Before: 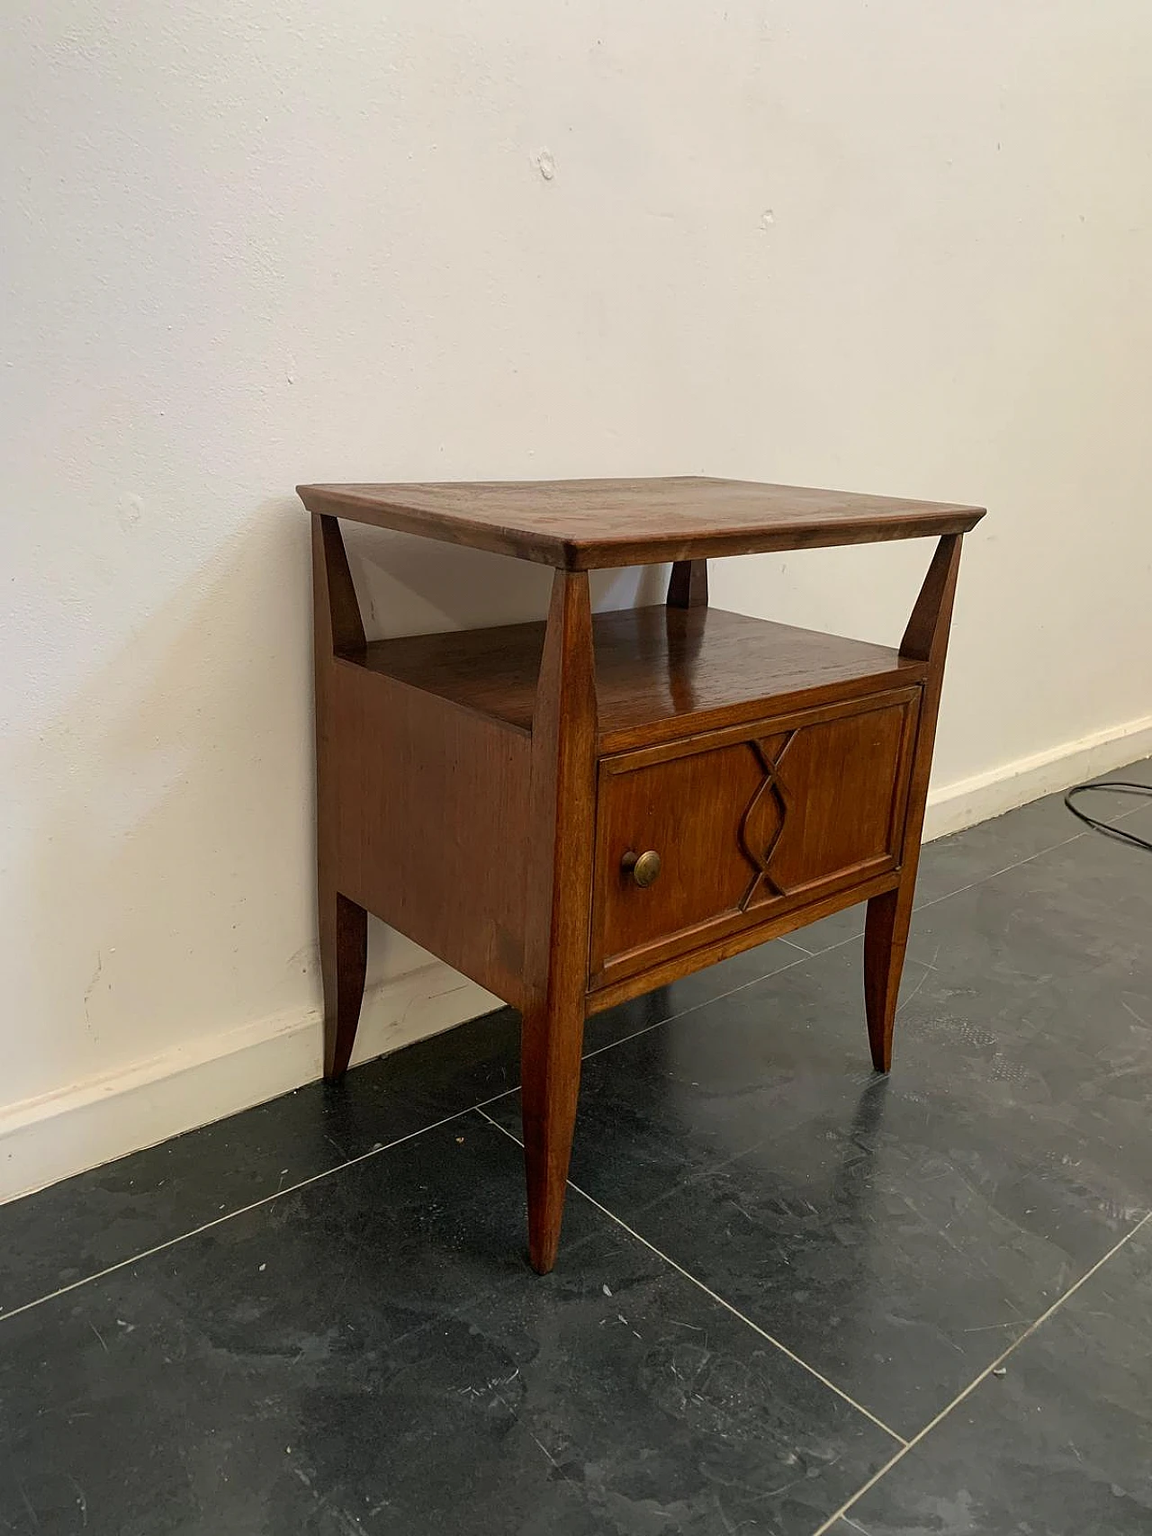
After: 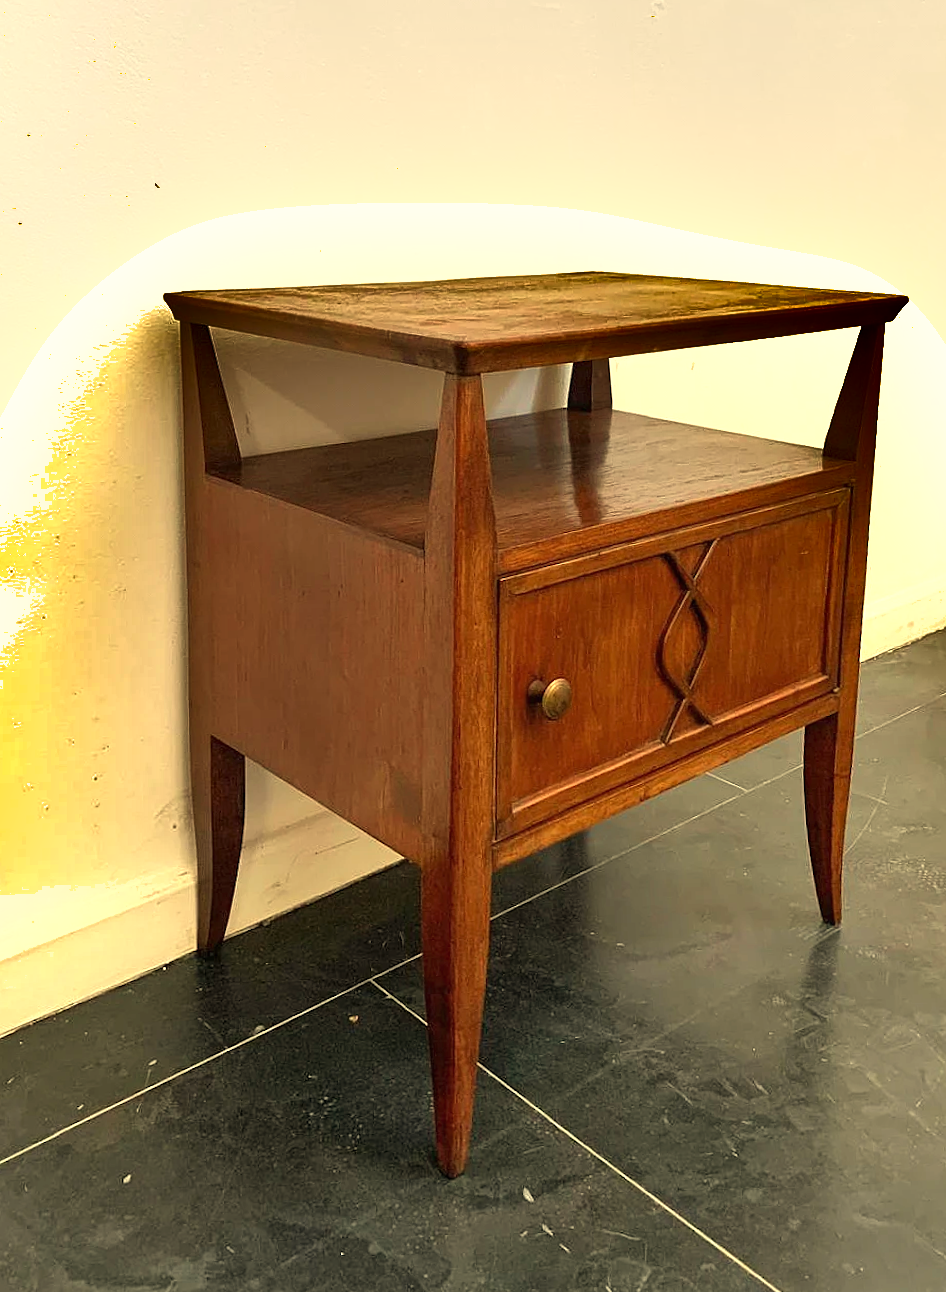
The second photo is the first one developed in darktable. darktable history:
rotate and perspective: rotation -1.68°, lens shift (vertical) -0.146, crop left 0.049, crop right 0.912, crop top 0.032, crop bottom 0.96
exposure: black level correction 0, exposure 0.95 EV, compensate exposure bias true, compensate highlight preservation false
crop and rotate: left 10.071%, top 10.071%, right 10.02%, bottom 10.02%
white balance: red 1.08, blue 0.791
shadows and highlights: shadows 24.5, highlights -78.15, soften with gaussian
